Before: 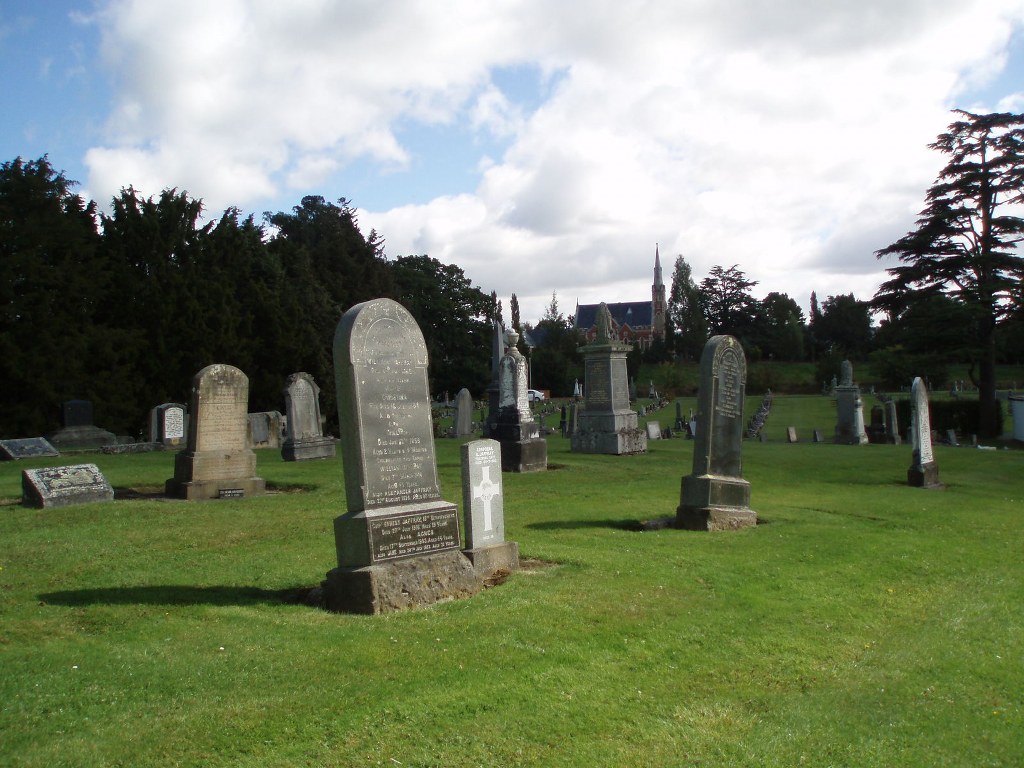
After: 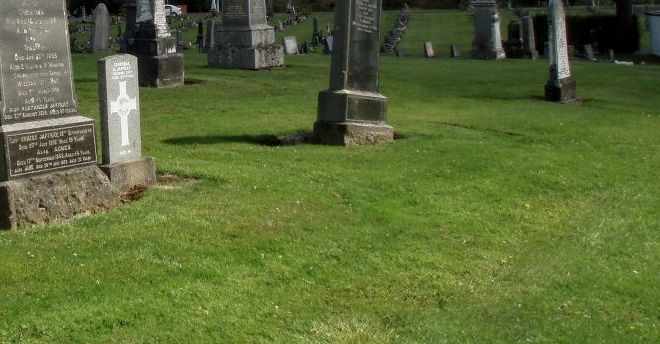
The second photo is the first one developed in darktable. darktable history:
crop and rotate: left 35.509%, top 50.238%, bottom 4.934%
local contrast: highlights 55%, shadows 52%, detail 130%, midtone range 0.452
